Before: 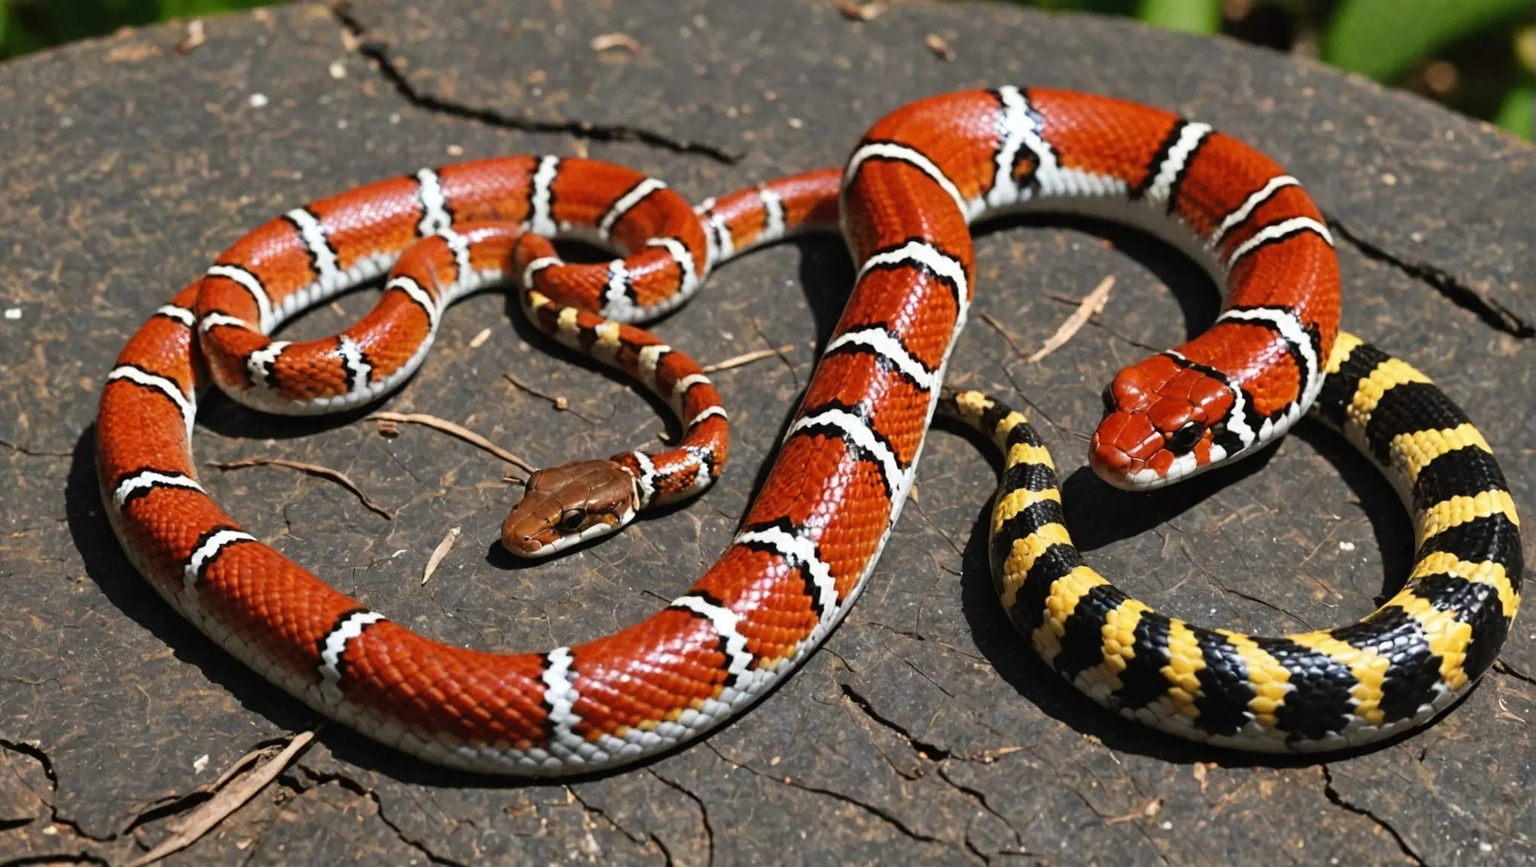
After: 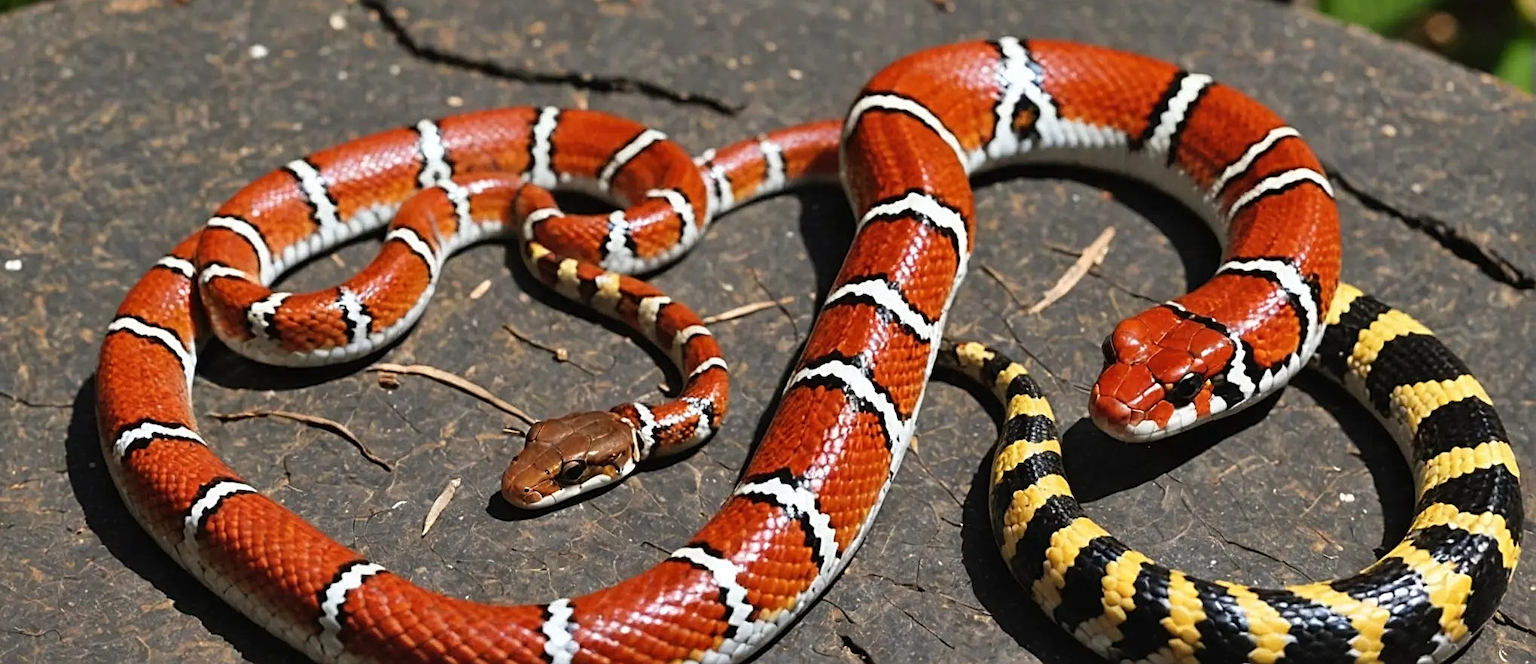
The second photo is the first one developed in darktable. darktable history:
sharpen: on, module defaults
crop: top 5.667%, bottom 17.637%
shadows and highlights: radius 108.52, shadows 40.68, highlights -72.88, low approximation 0.01, soften with gaussian
